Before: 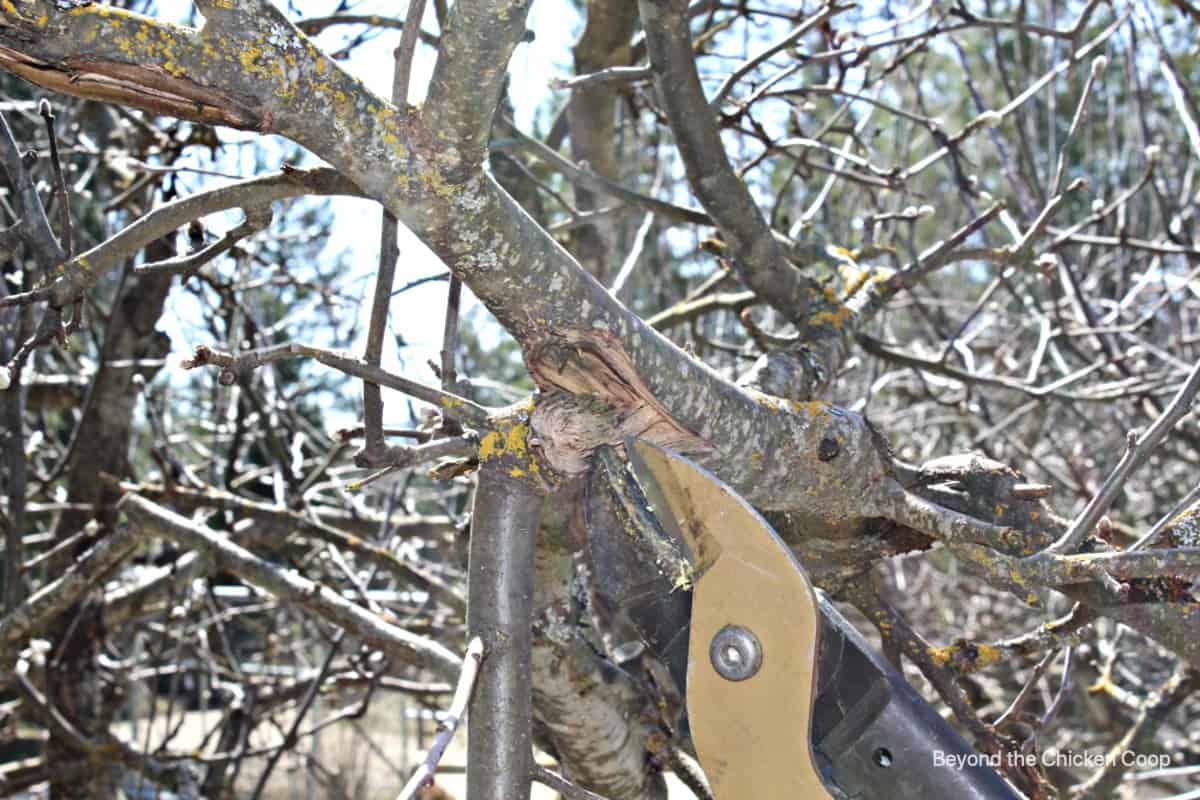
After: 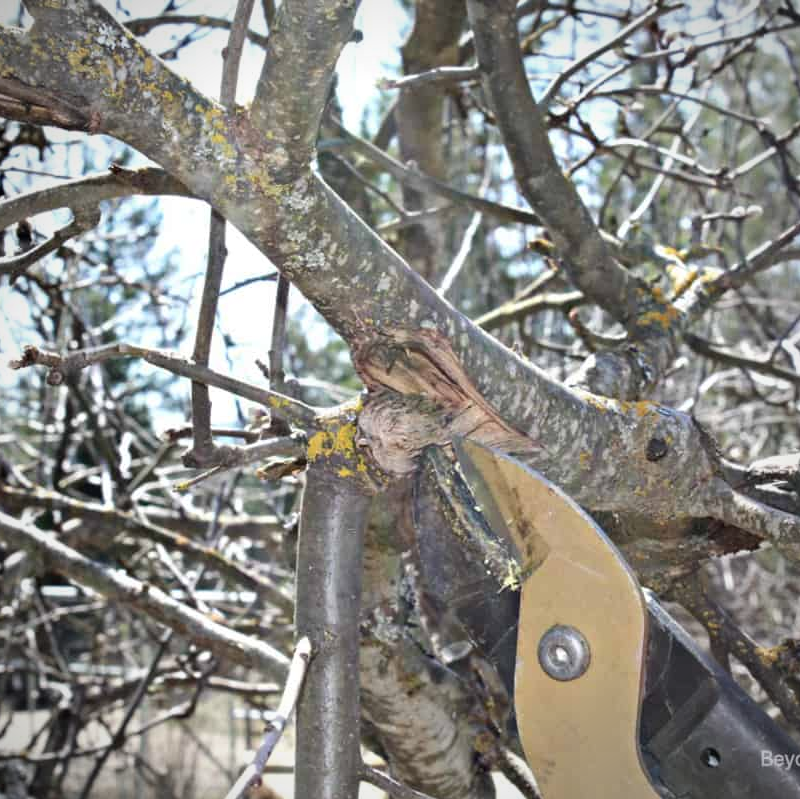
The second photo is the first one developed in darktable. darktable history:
crop and rotate: left 14.348%, right 18.951%
vignetting: fall-off radius 61.02%, unbound false
